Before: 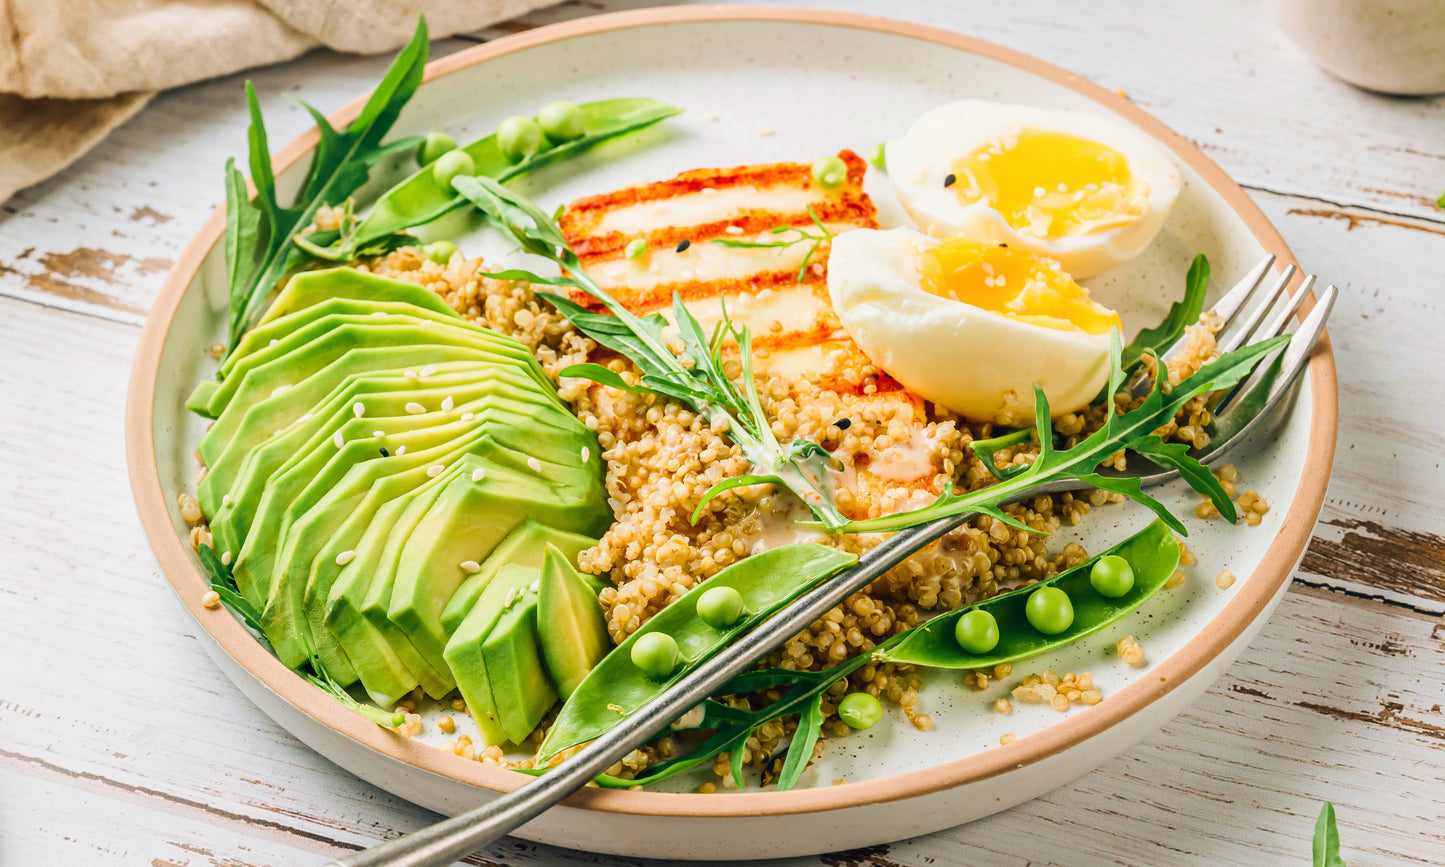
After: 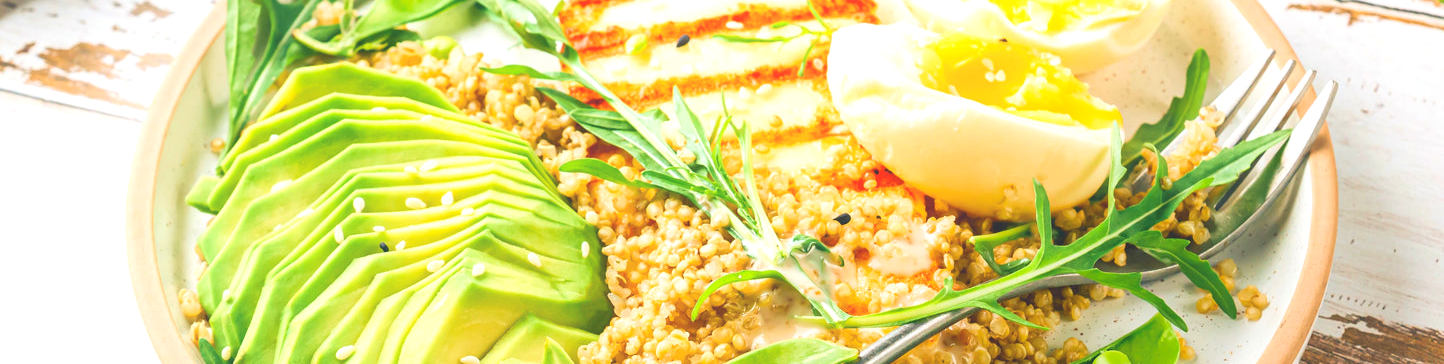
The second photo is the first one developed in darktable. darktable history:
crop and rotate: top 23.729%, bottom 34.229%
exposure: black level correction 0, exposure 0.596 EV, compensate highlight preservation false
local contrast: detail 71%
